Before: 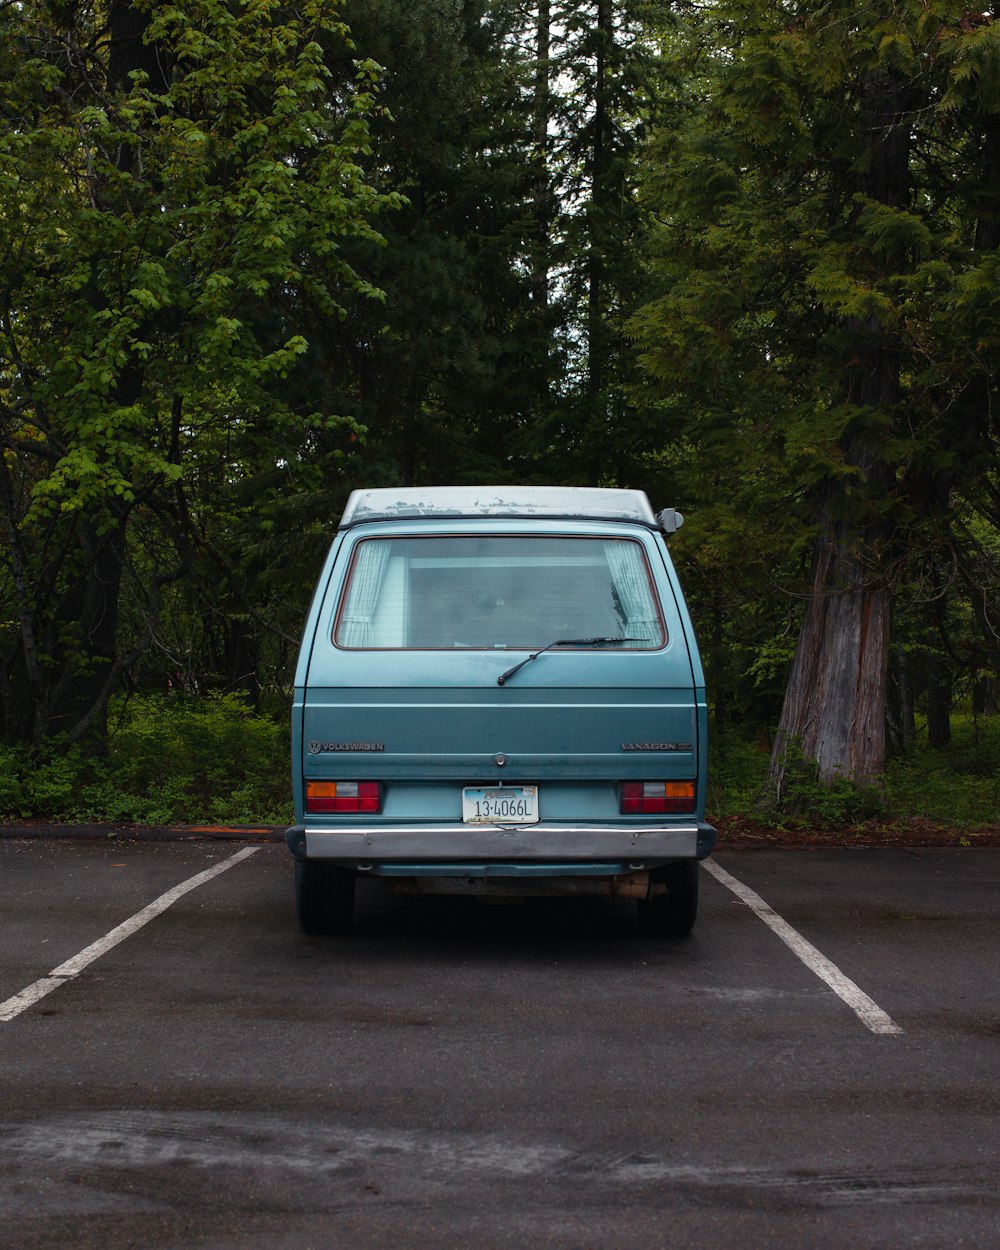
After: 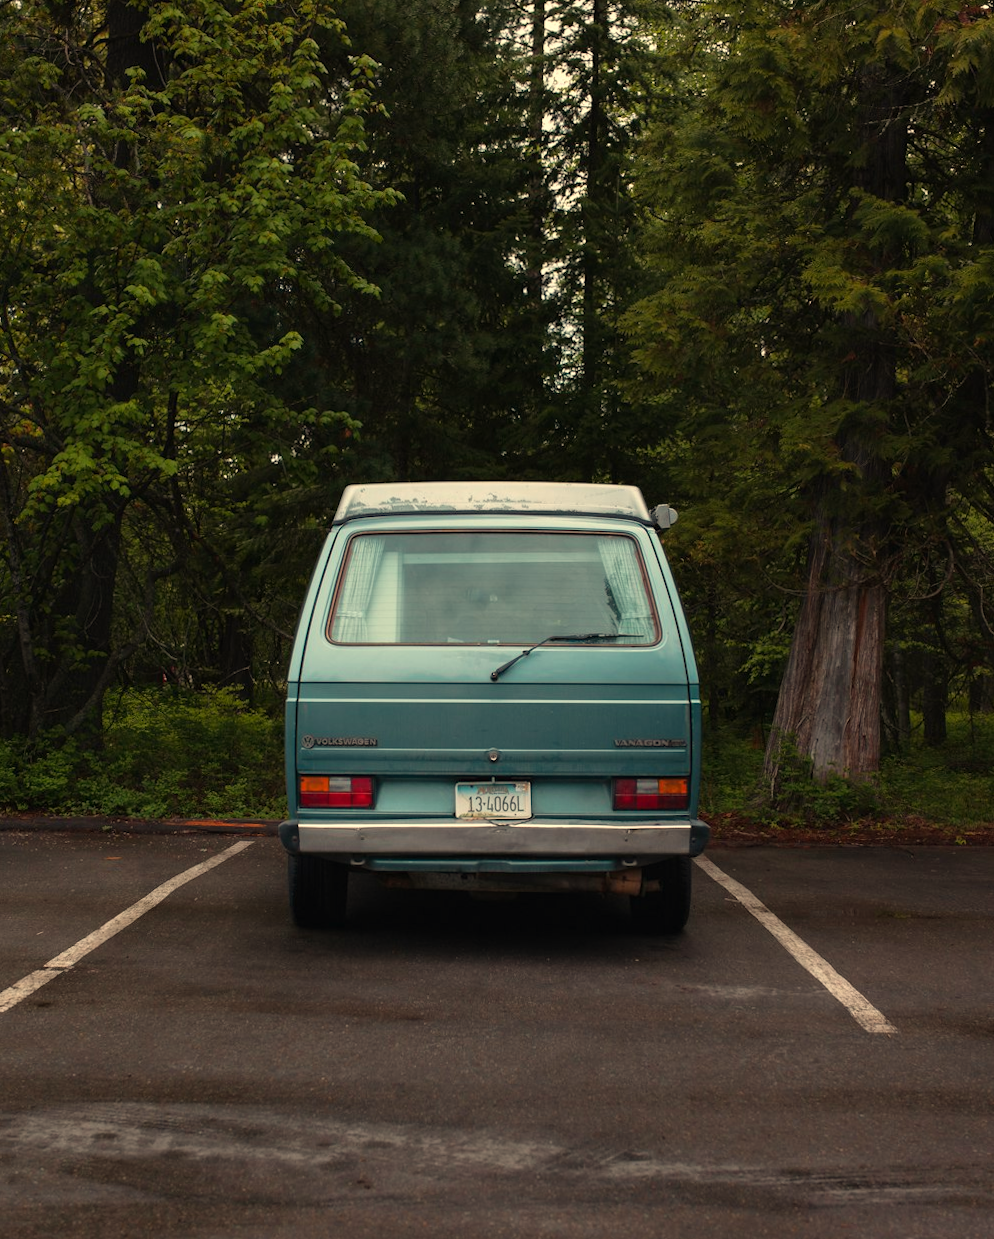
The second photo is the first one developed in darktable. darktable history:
white balance: red 1.123, blue 0.83
rotate and perspective: rotation 0.192°, lens shift (horizontal) -0.015, crop left 0.005, crop right 0.996, crop top 0.006, crop bottom 0.99
